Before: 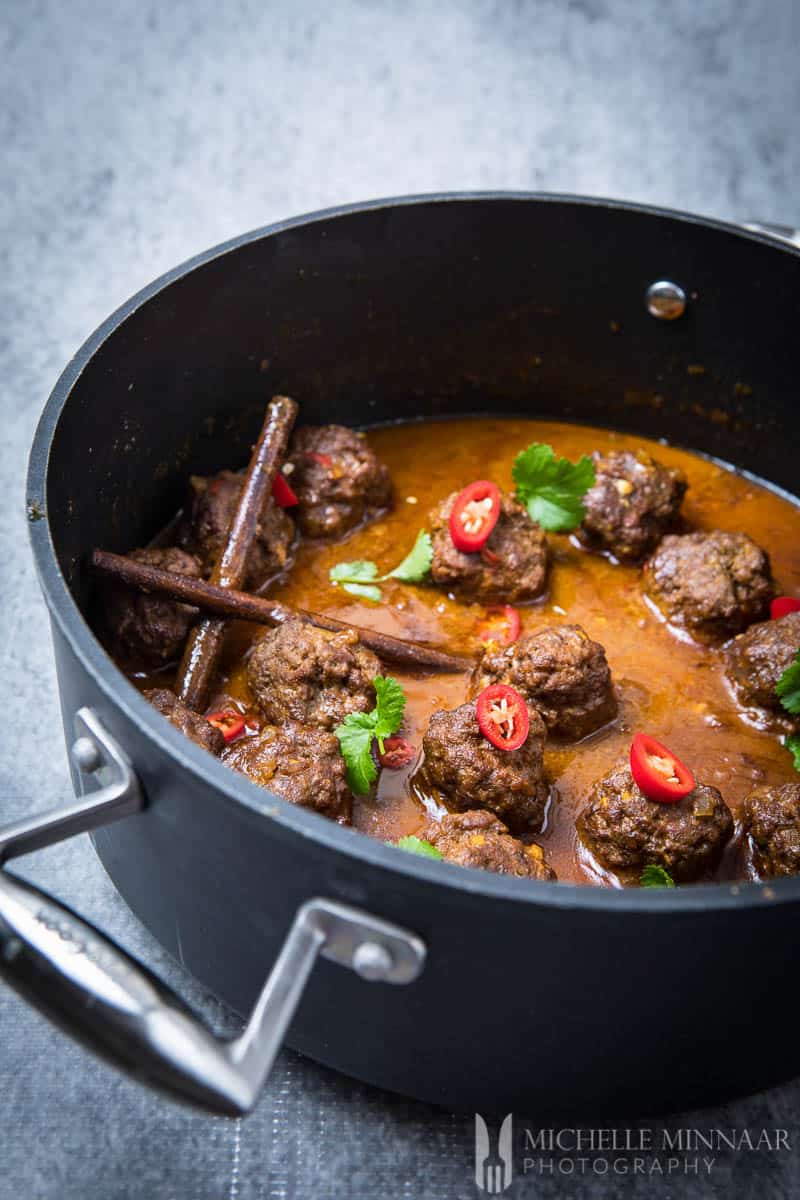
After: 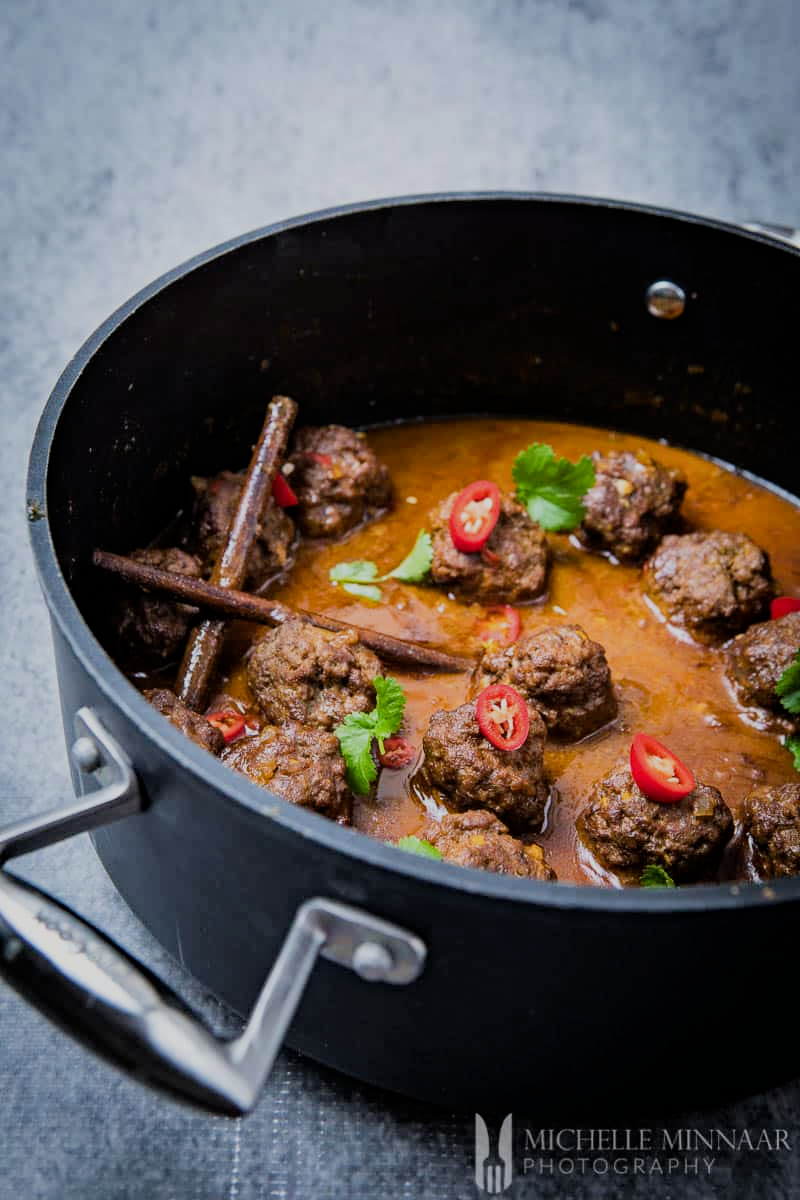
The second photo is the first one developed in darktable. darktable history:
filmic rgb: black relative exposure -7.65 EV, white relative exposure 4.56 EV, hardness 3.61
haze removal: compatibility mode true, adaptive false
